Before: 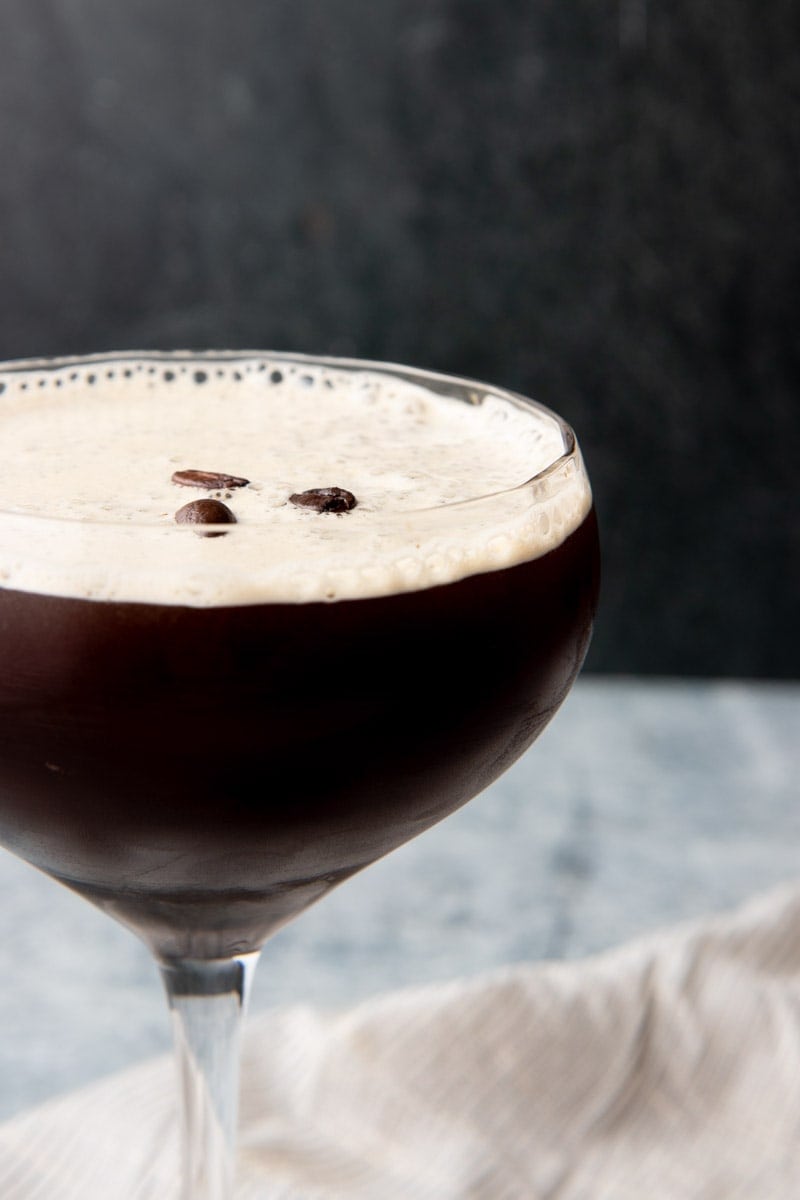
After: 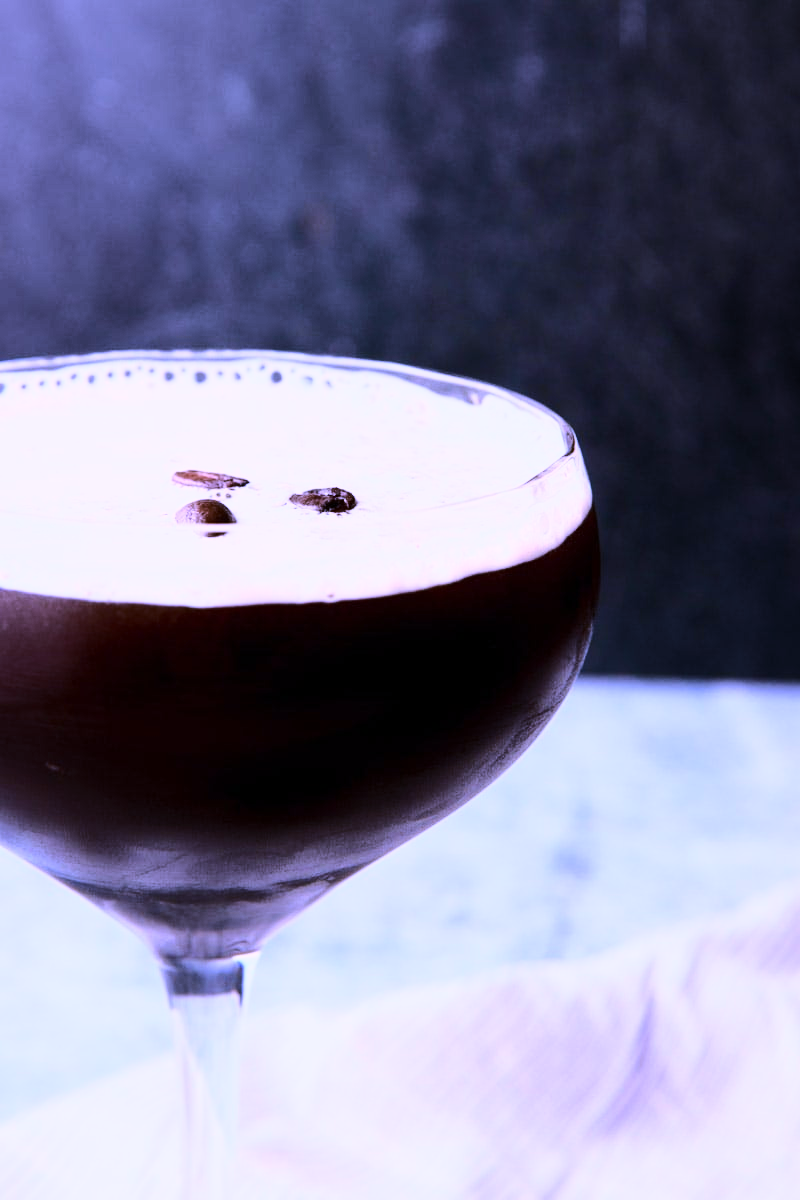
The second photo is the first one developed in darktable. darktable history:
white balance: red 0.98, blue 1.61
base curve: curves: ch0 [(0, 0) (0.032, 0.037) (0.105, 0.228) (0.435, 0.76) (0.856, 0.983) (1, 1)]
